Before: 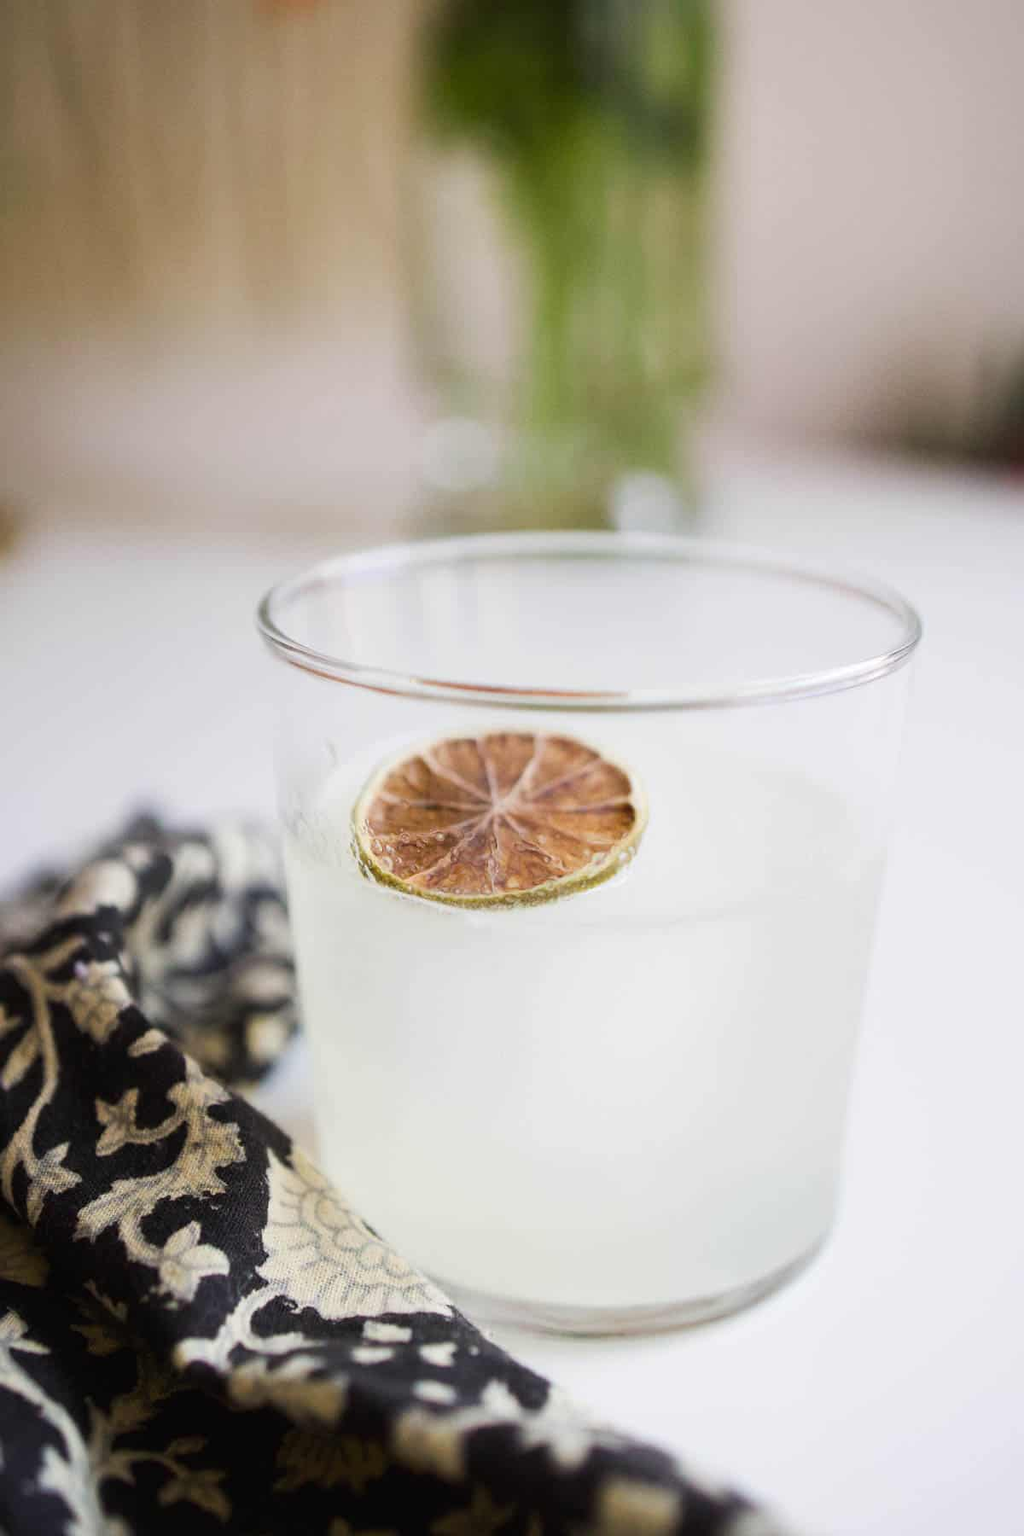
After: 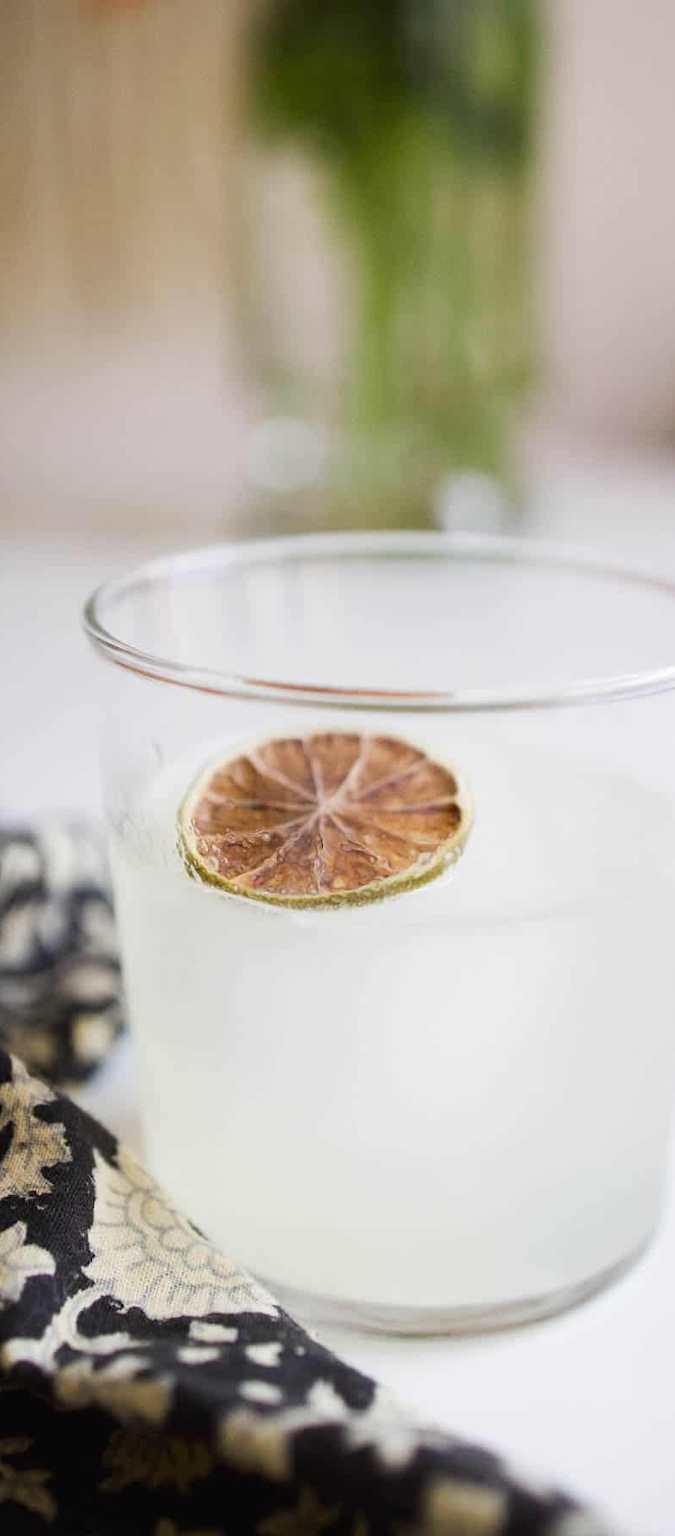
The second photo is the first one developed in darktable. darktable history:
exposure: compensate highlight preservation false
crop: left 17.068%, right 16.864%
